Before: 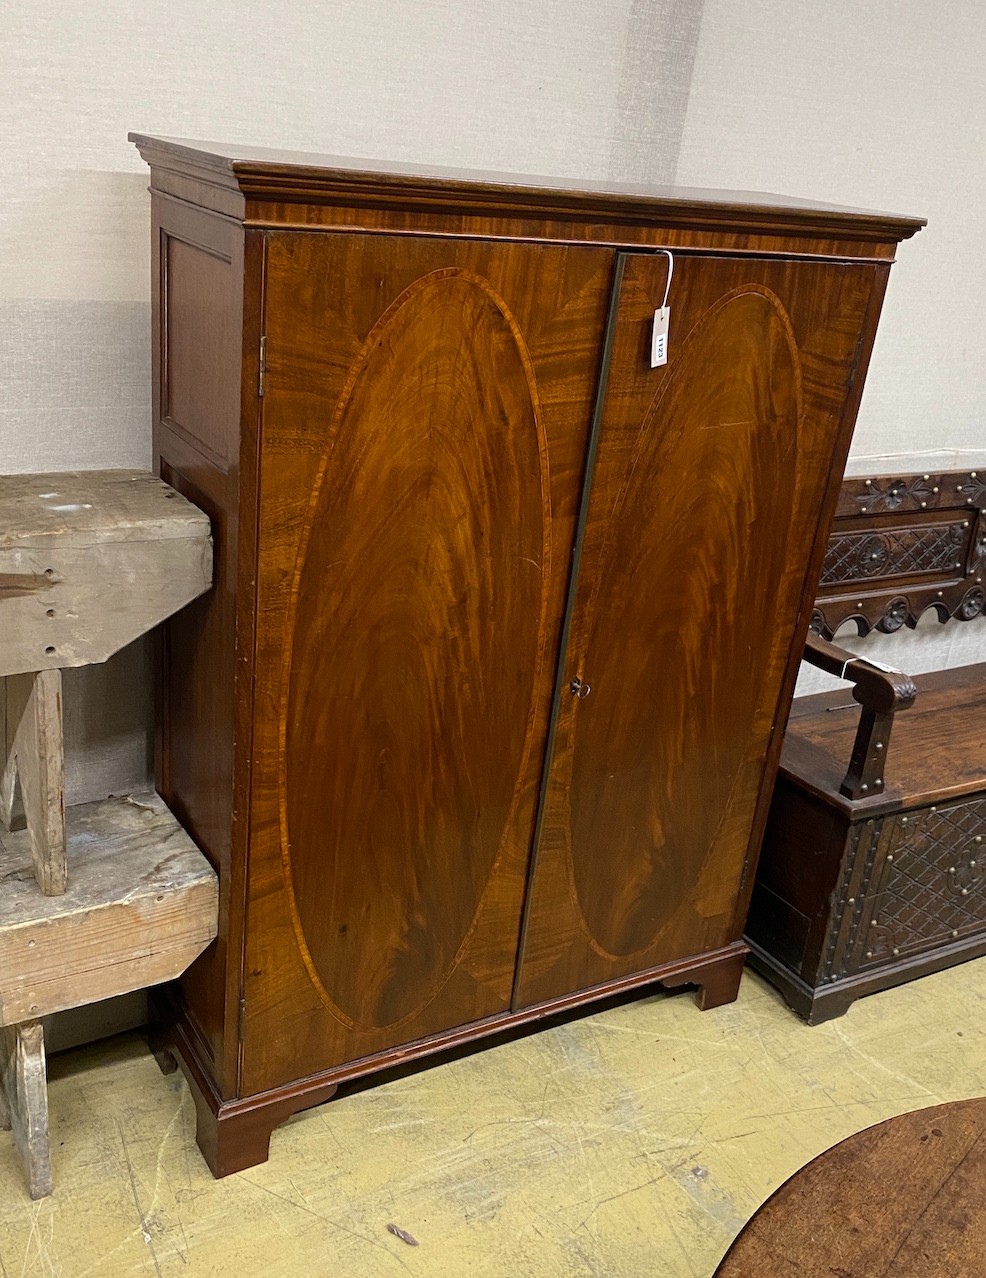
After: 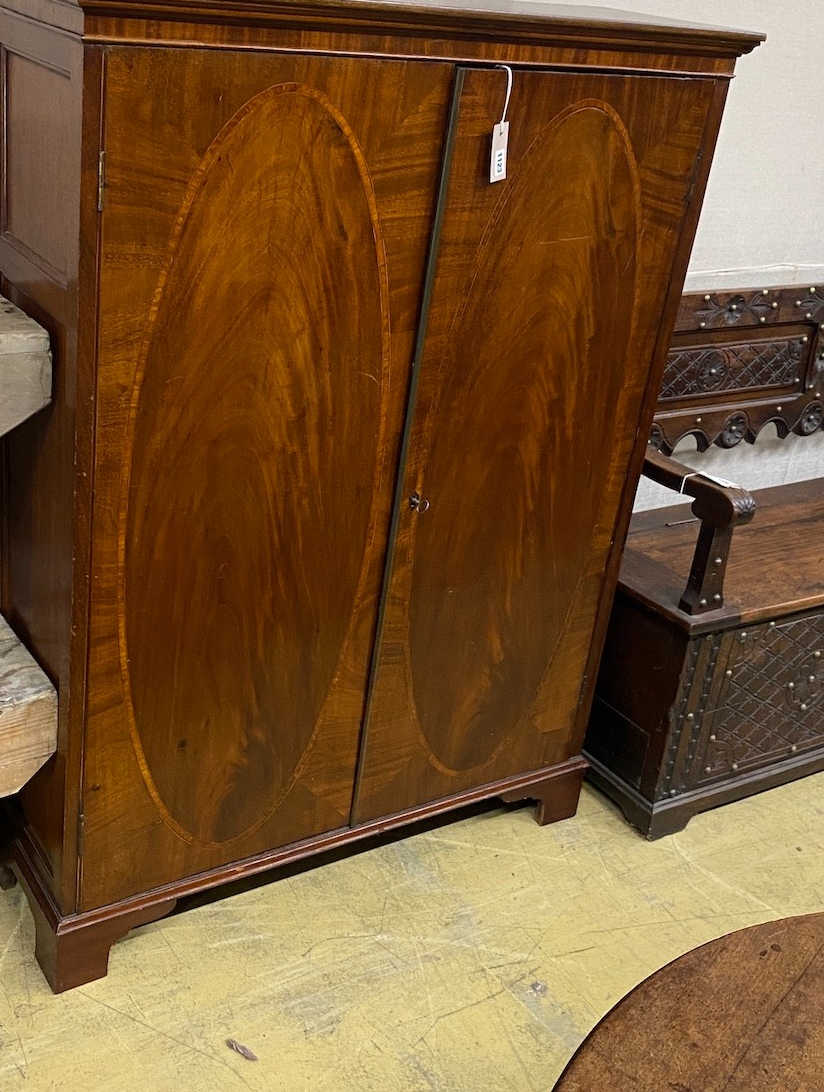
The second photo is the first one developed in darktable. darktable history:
crop: left 16.369%, top 14.497%
